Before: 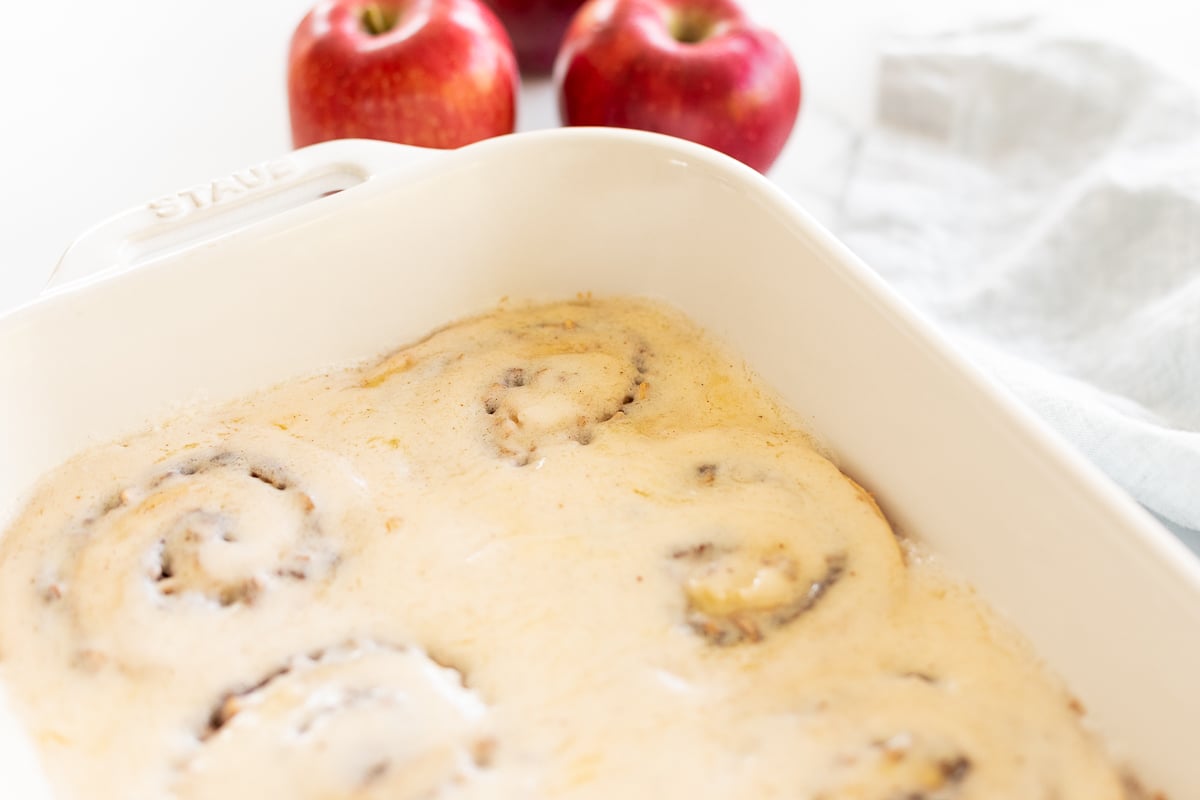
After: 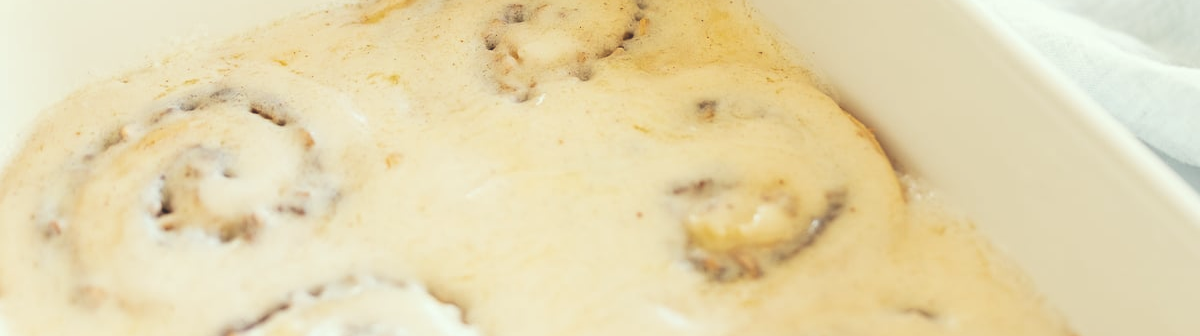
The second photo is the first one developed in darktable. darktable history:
color correction: highlights a* -4.73, highlights b* 5.06, saturation 0.97
exposure: black level correction -0.023, exposure -0.039 EV, compensate highlight preservation false
crop: top 45.551%, bottom 12.262%
